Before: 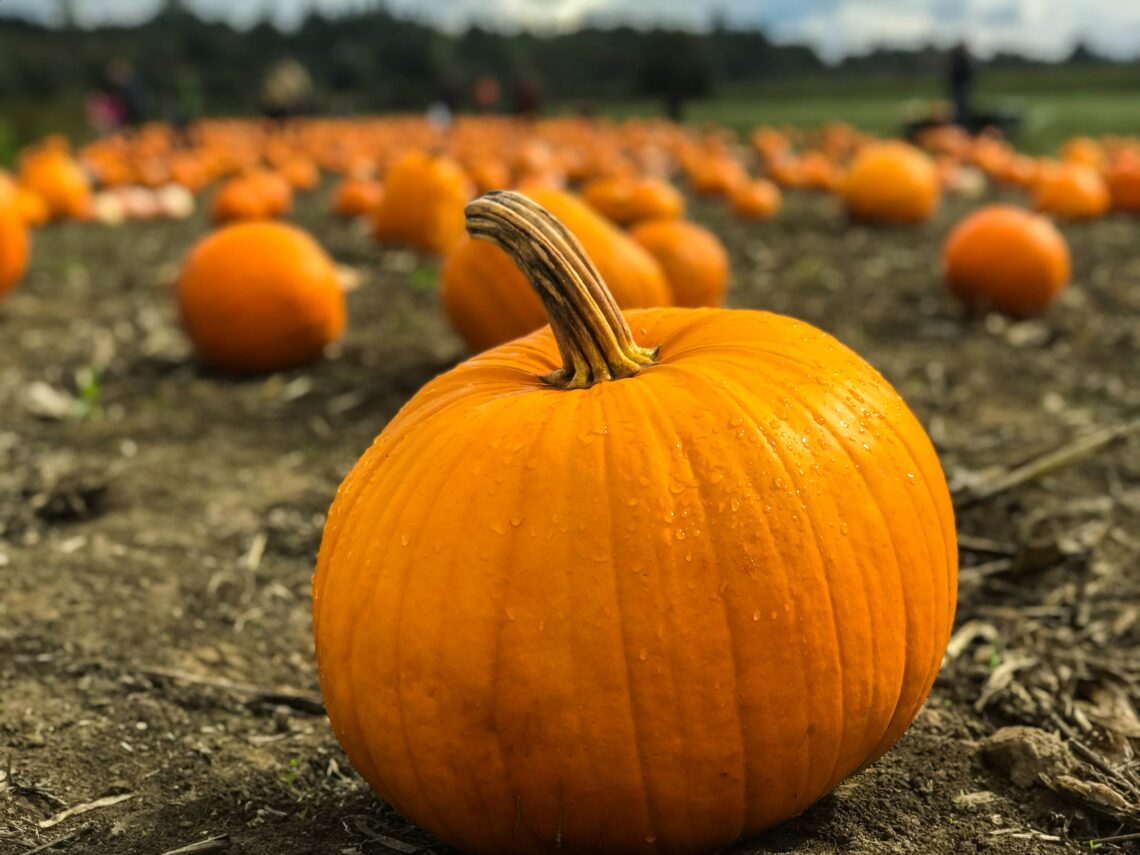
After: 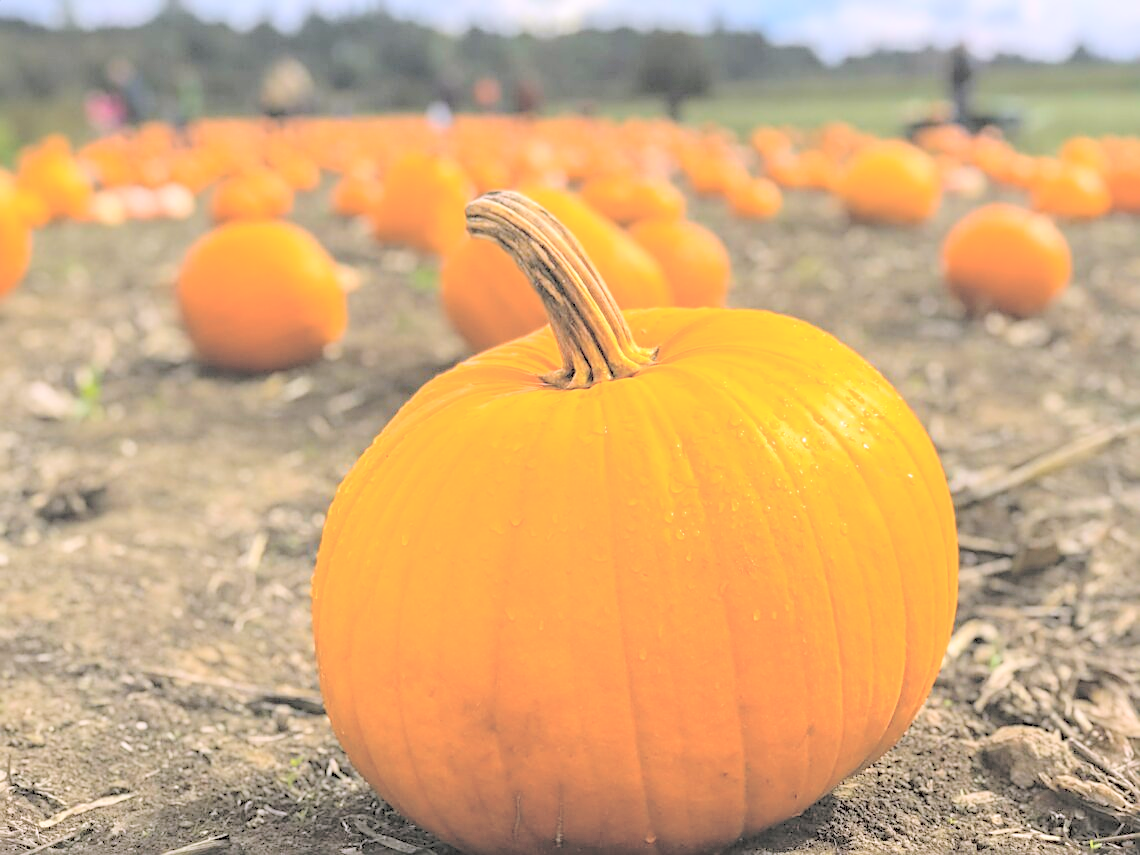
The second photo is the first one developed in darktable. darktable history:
white balance: red 1.042, blue 1.17
contrast brightness saturation: brightness 1
sharpen: on, module defaults
